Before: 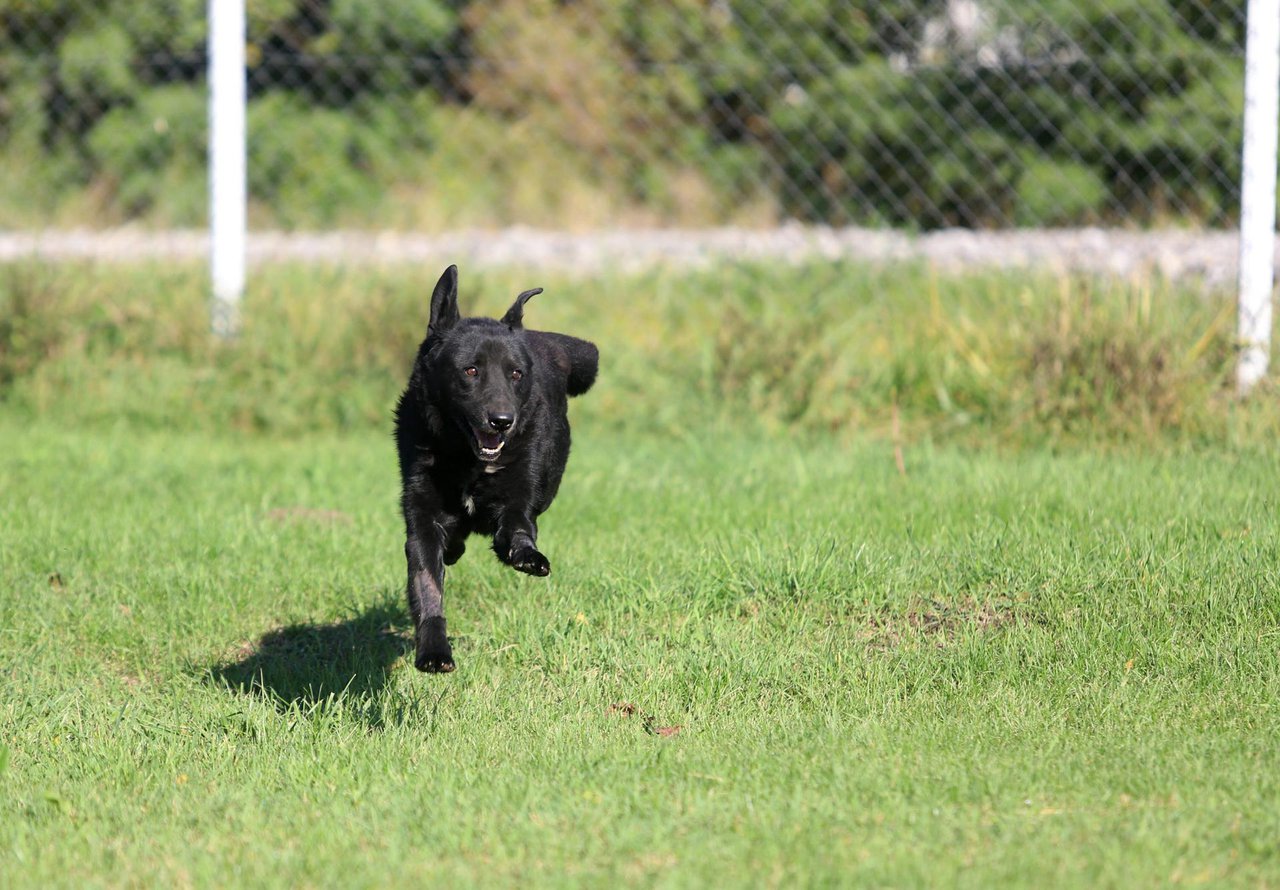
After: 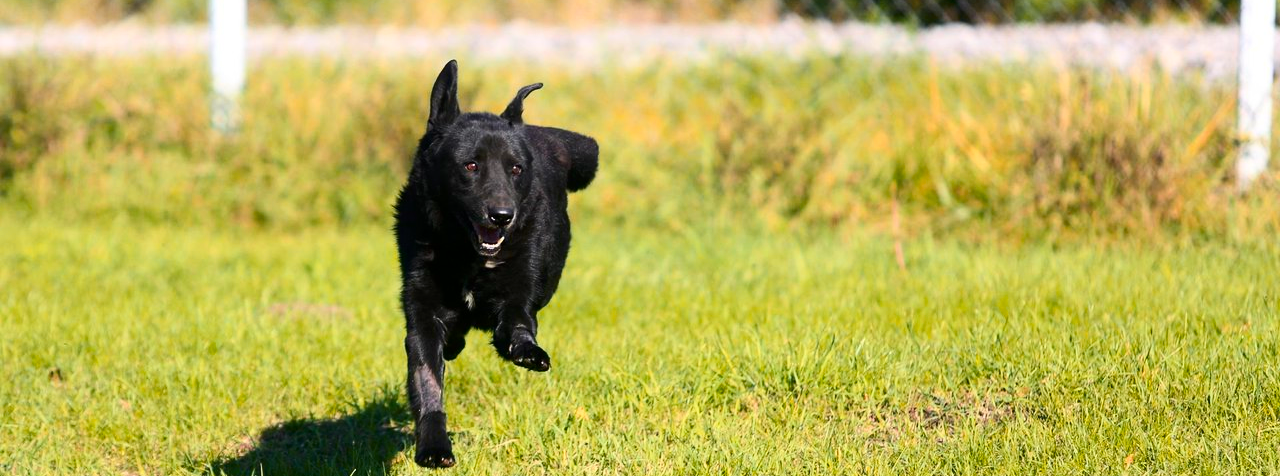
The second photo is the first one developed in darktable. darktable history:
crop and rotate: top 23.043%, bottom 23.437%
color zones: curves: ch1 [(0.24, 0.629) (0.75, 0.5)]; ch2 [(0.255, 0.454) (0.745, 0.491)], mix 102.12%
contrast brightness saturation: contrast 0.22
